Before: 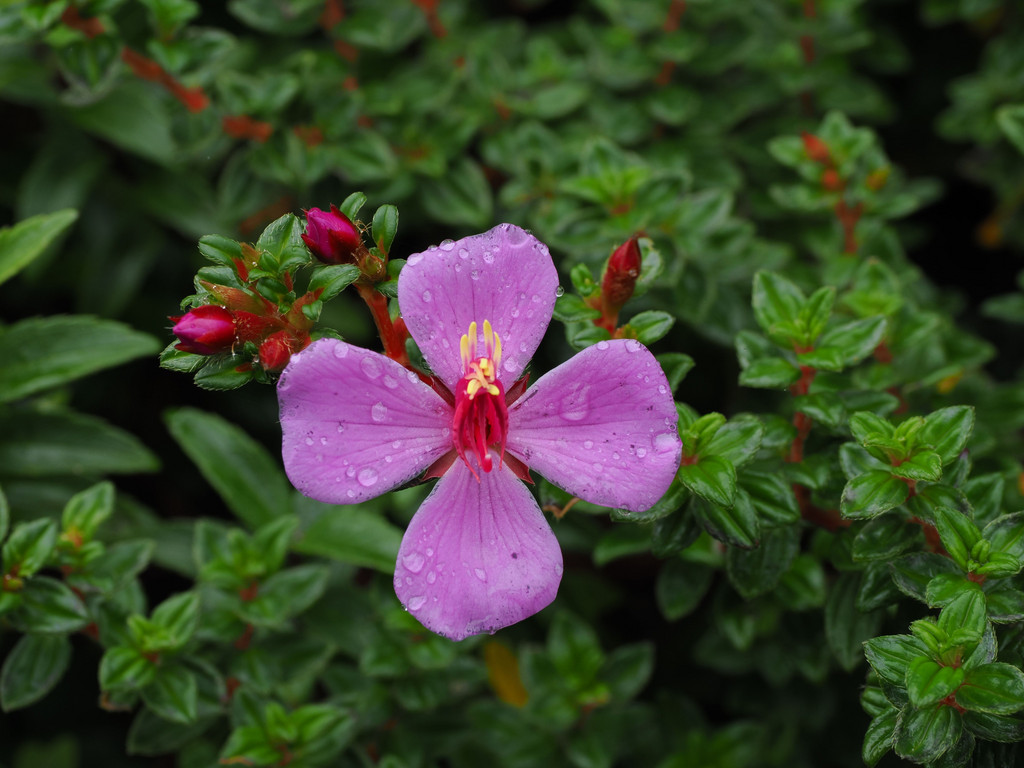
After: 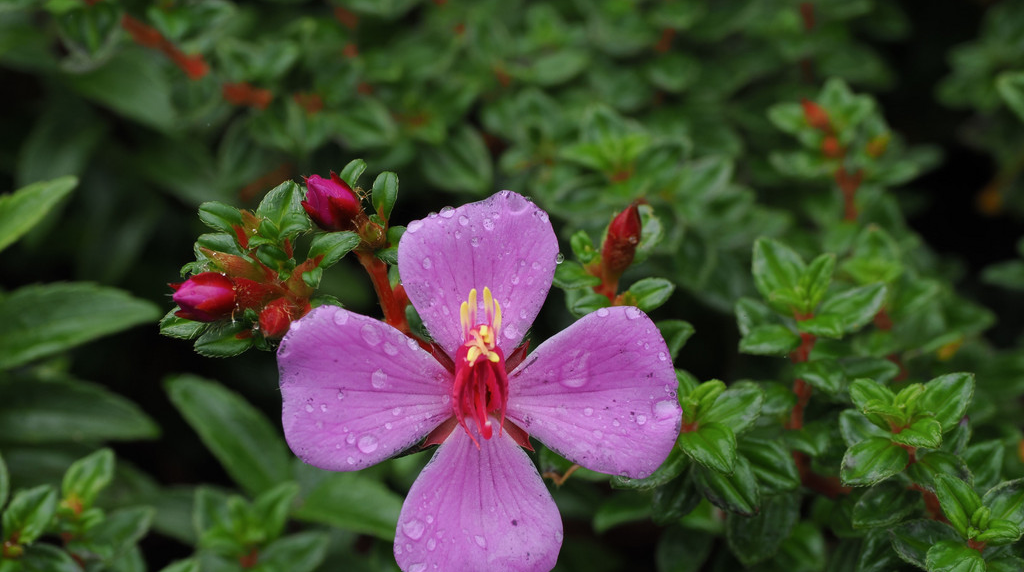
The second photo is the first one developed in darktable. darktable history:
crop: top 4.304%, bottom 21.139%
contrast brightness saturation: saturation -0.046
